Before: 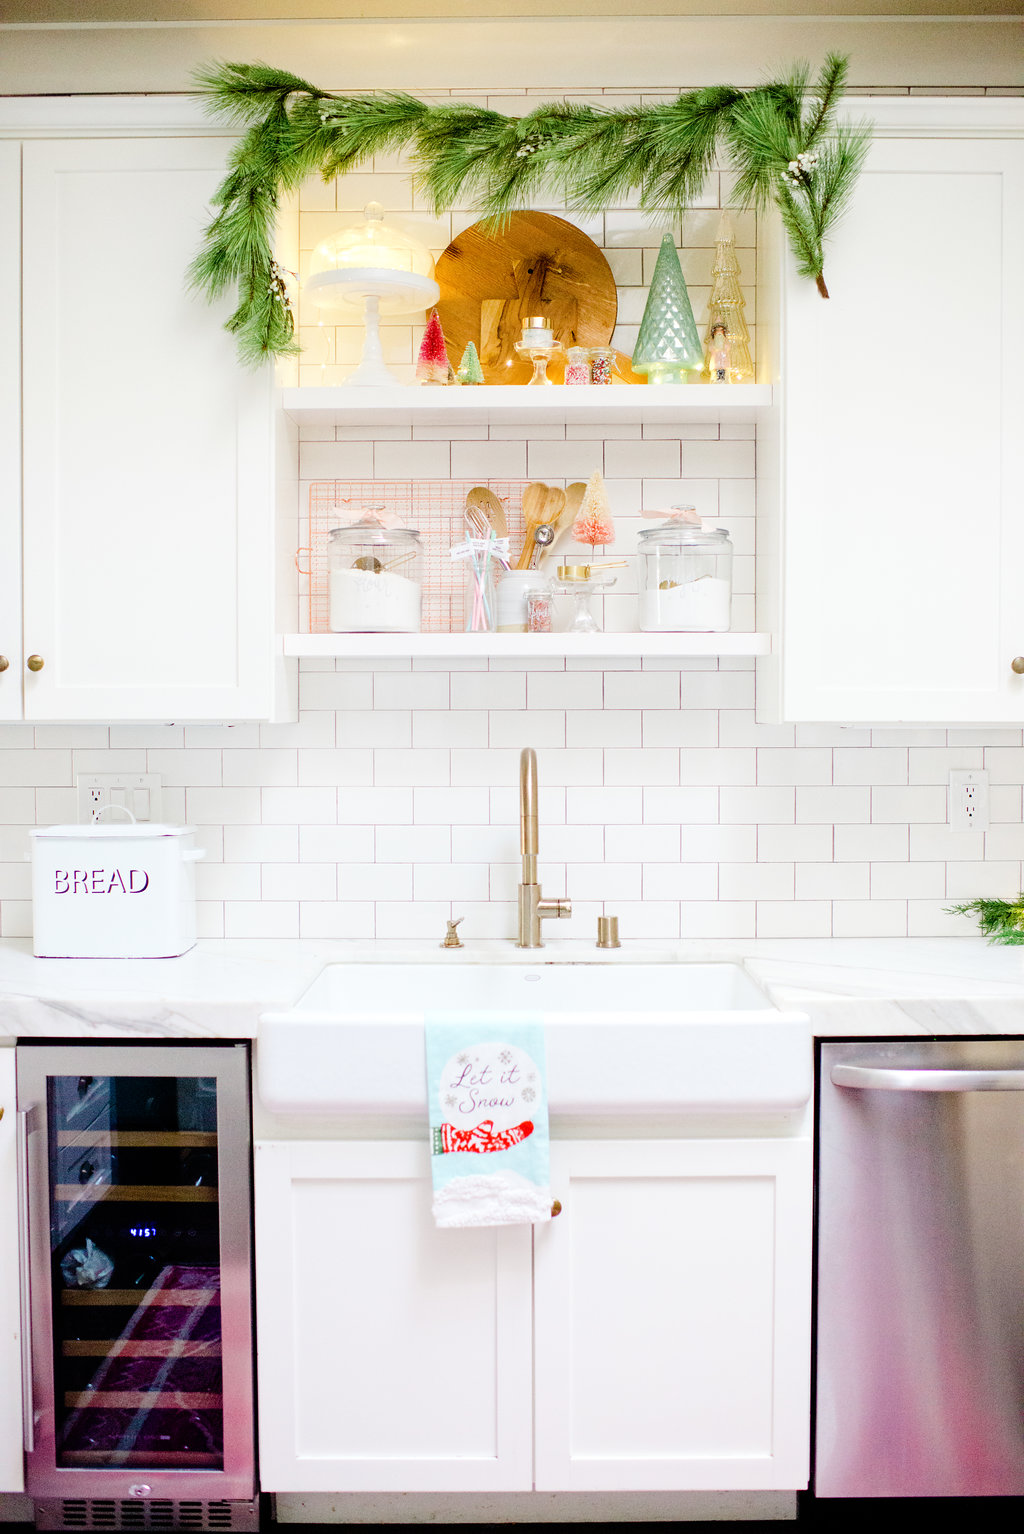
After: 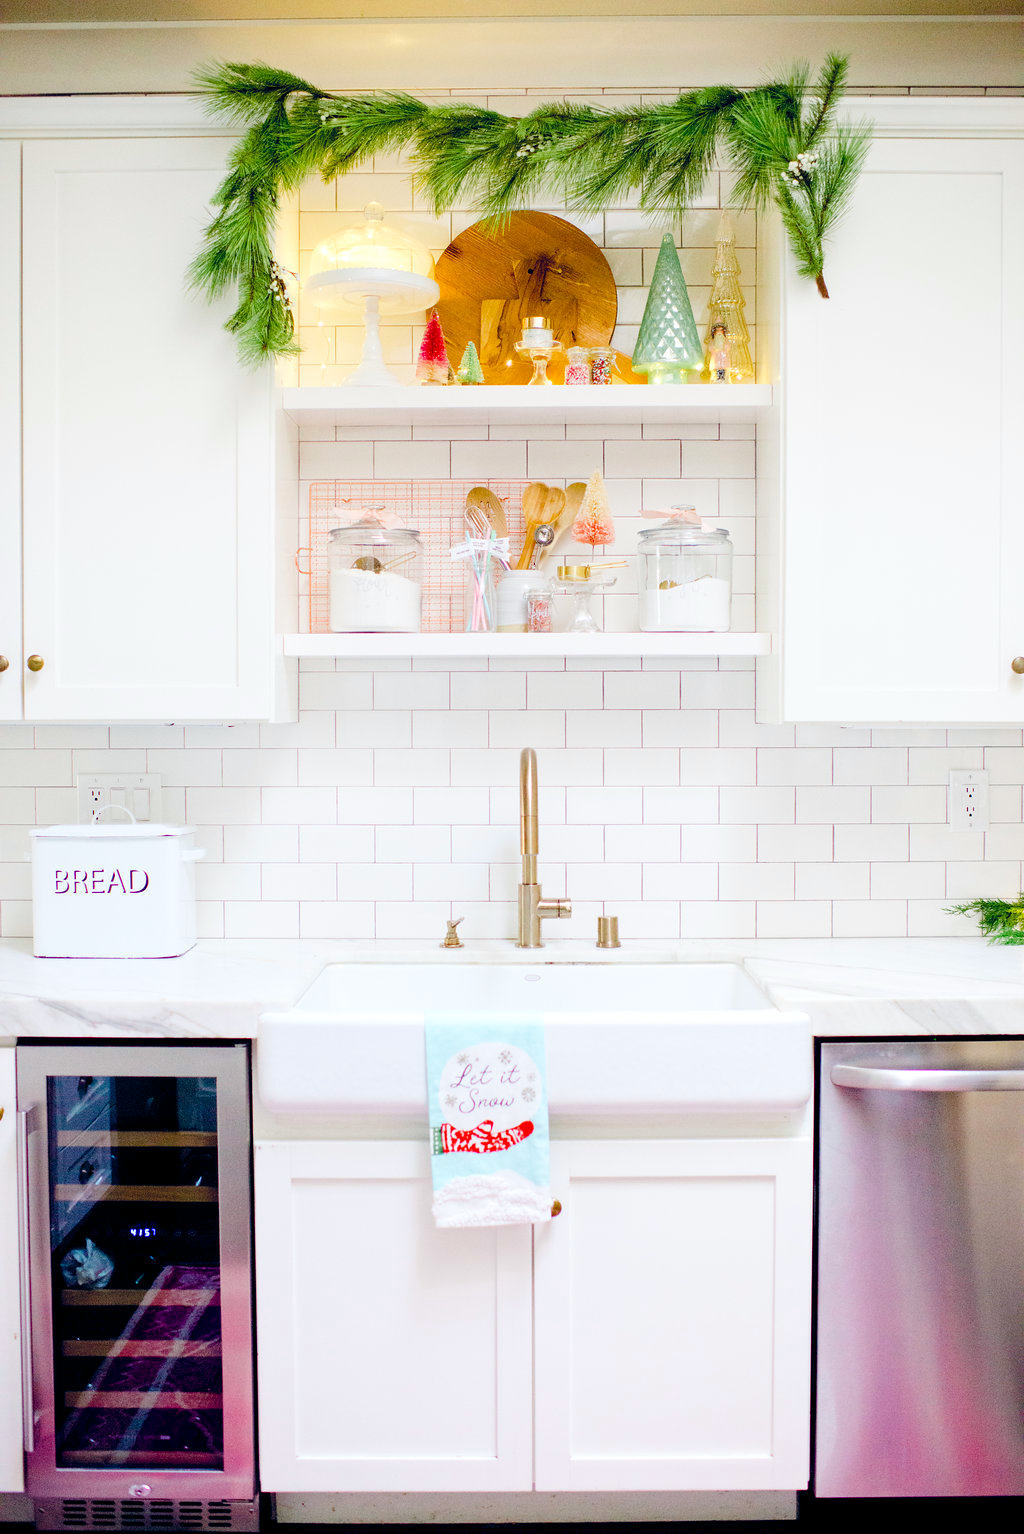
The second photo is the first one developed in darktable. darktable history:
color balance rgb: global offset › chroma 0.135%, global offset › hue 253.48°, perceptual saturation grading › global saturation 30.229%
